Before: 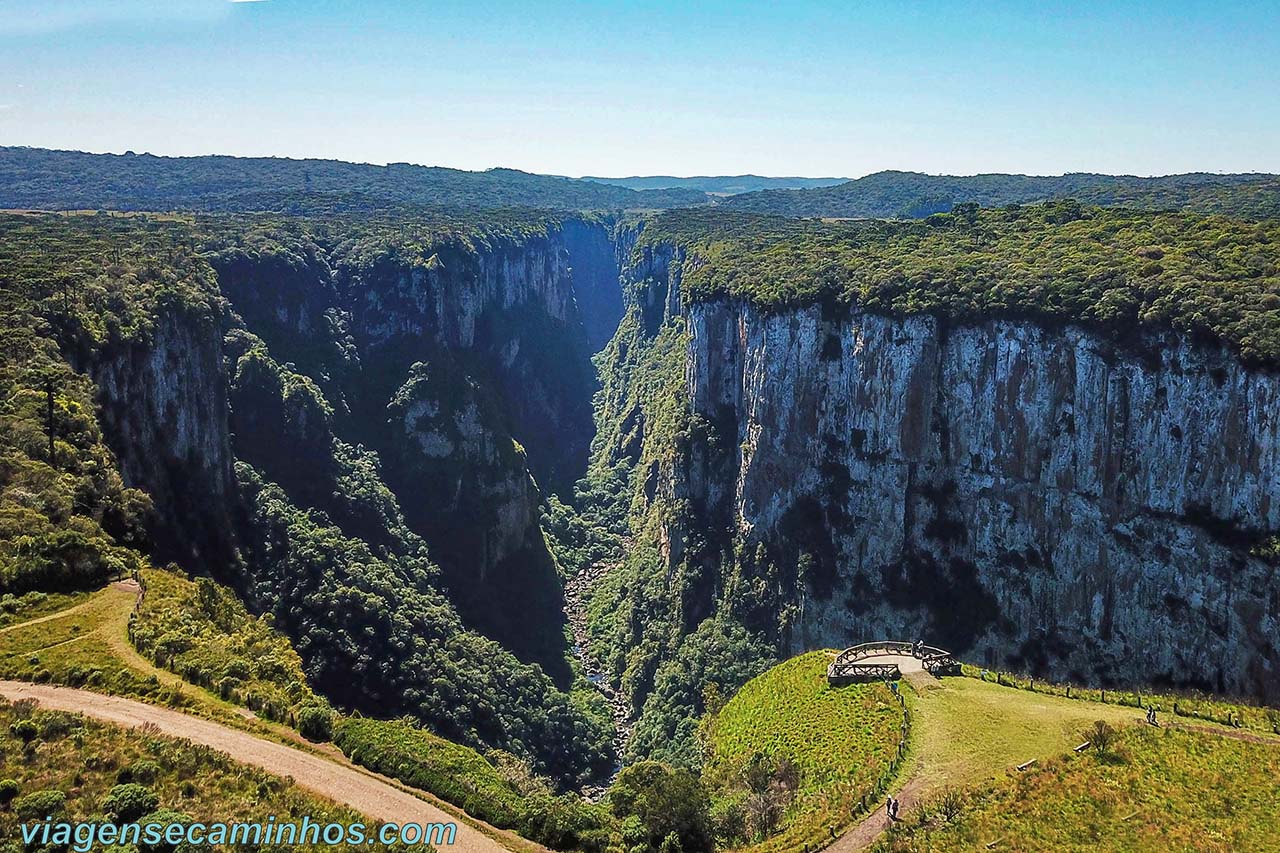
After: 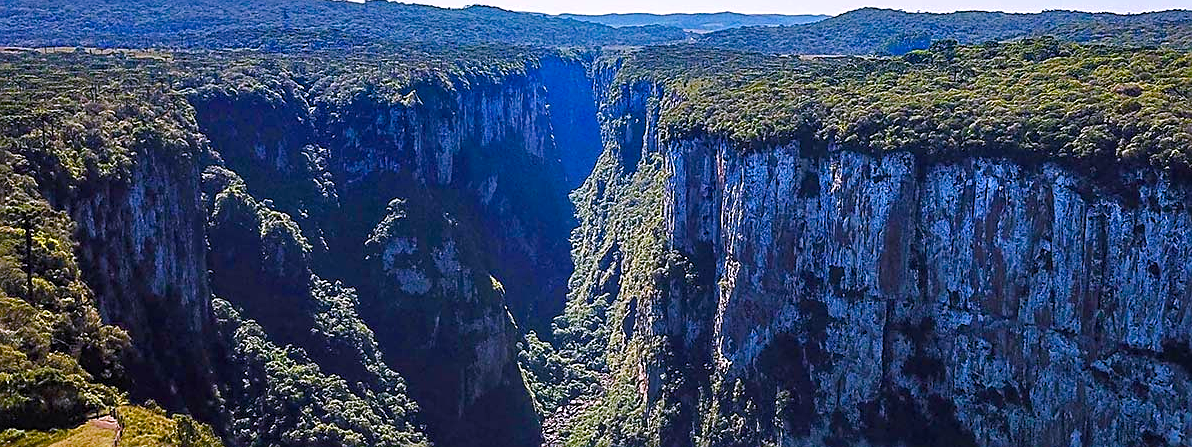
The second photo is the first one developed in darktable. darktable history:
crop: left 1.744%, top 19.225%, right 5.069%, bottom 28.357%
sharpen: on, module defaults
white balance: red 1.042, blue 1.17
color balance rgb: perceptual saturation grading › global saturation 20%, perceptual saturation grading › highlights -25%, perceptual saturation grading › shadows 50%
